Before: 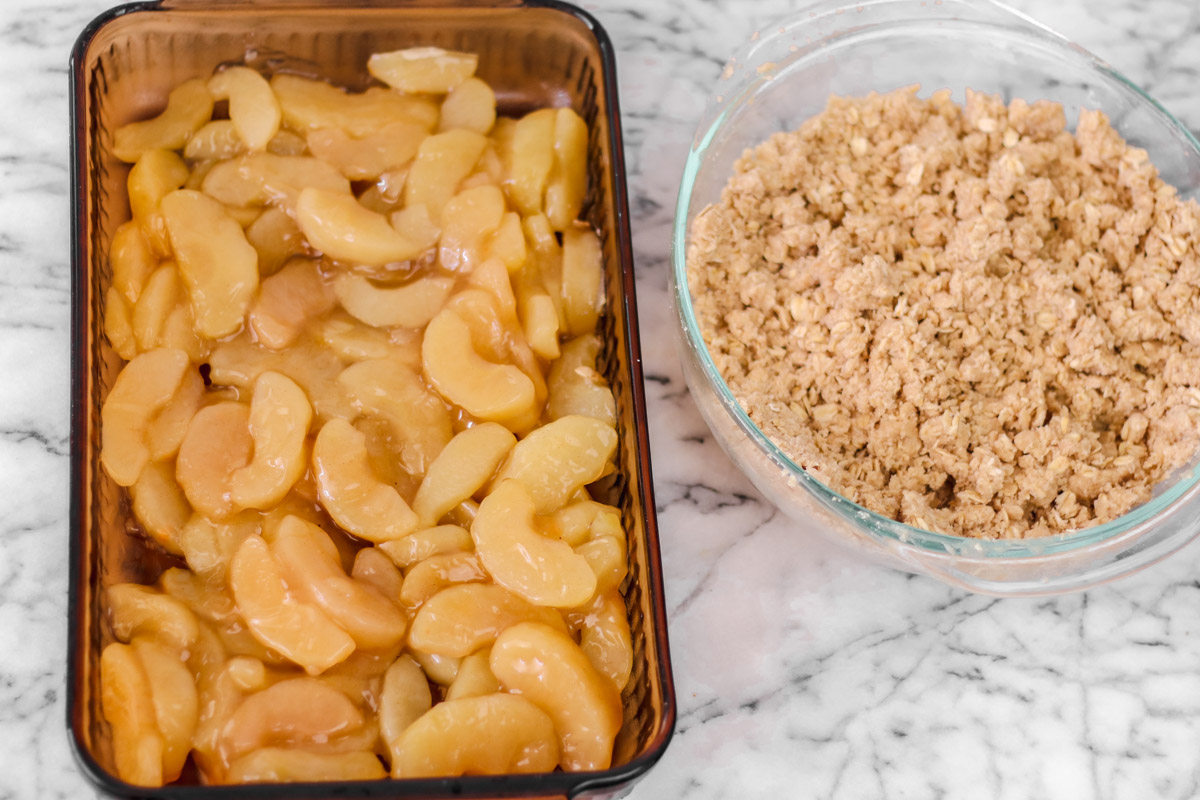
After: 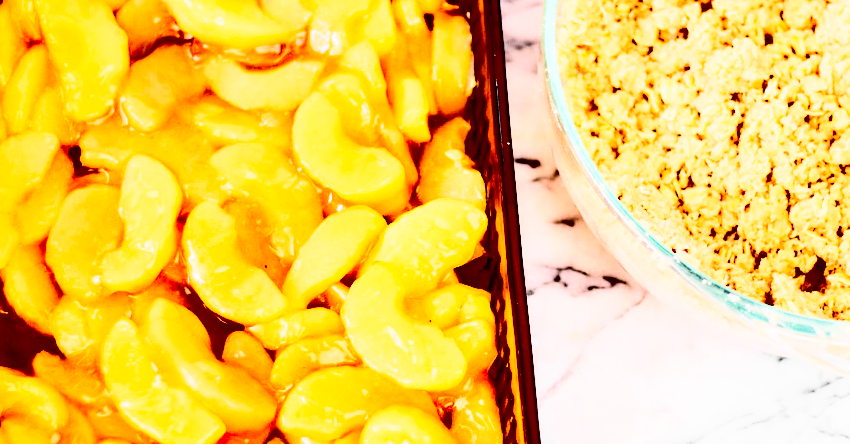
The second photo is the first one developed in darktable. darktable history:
crop: left 10.888%, top 27.129%, right 18.26%, bottom 17.299%
exposure: exposure 0.128 EV, compensate exposure bias true, compensate highlight preservation false
base curve: curves: ch0 [(0, 0) (0.028, 0.03) (0.121, 0.232) (0.46, 0.748) (0.859, 0.968) (1, 1)], preserve colors none
contrast brightness saturation: contrast 0.784, brightness -0.99, saturation 0.982
